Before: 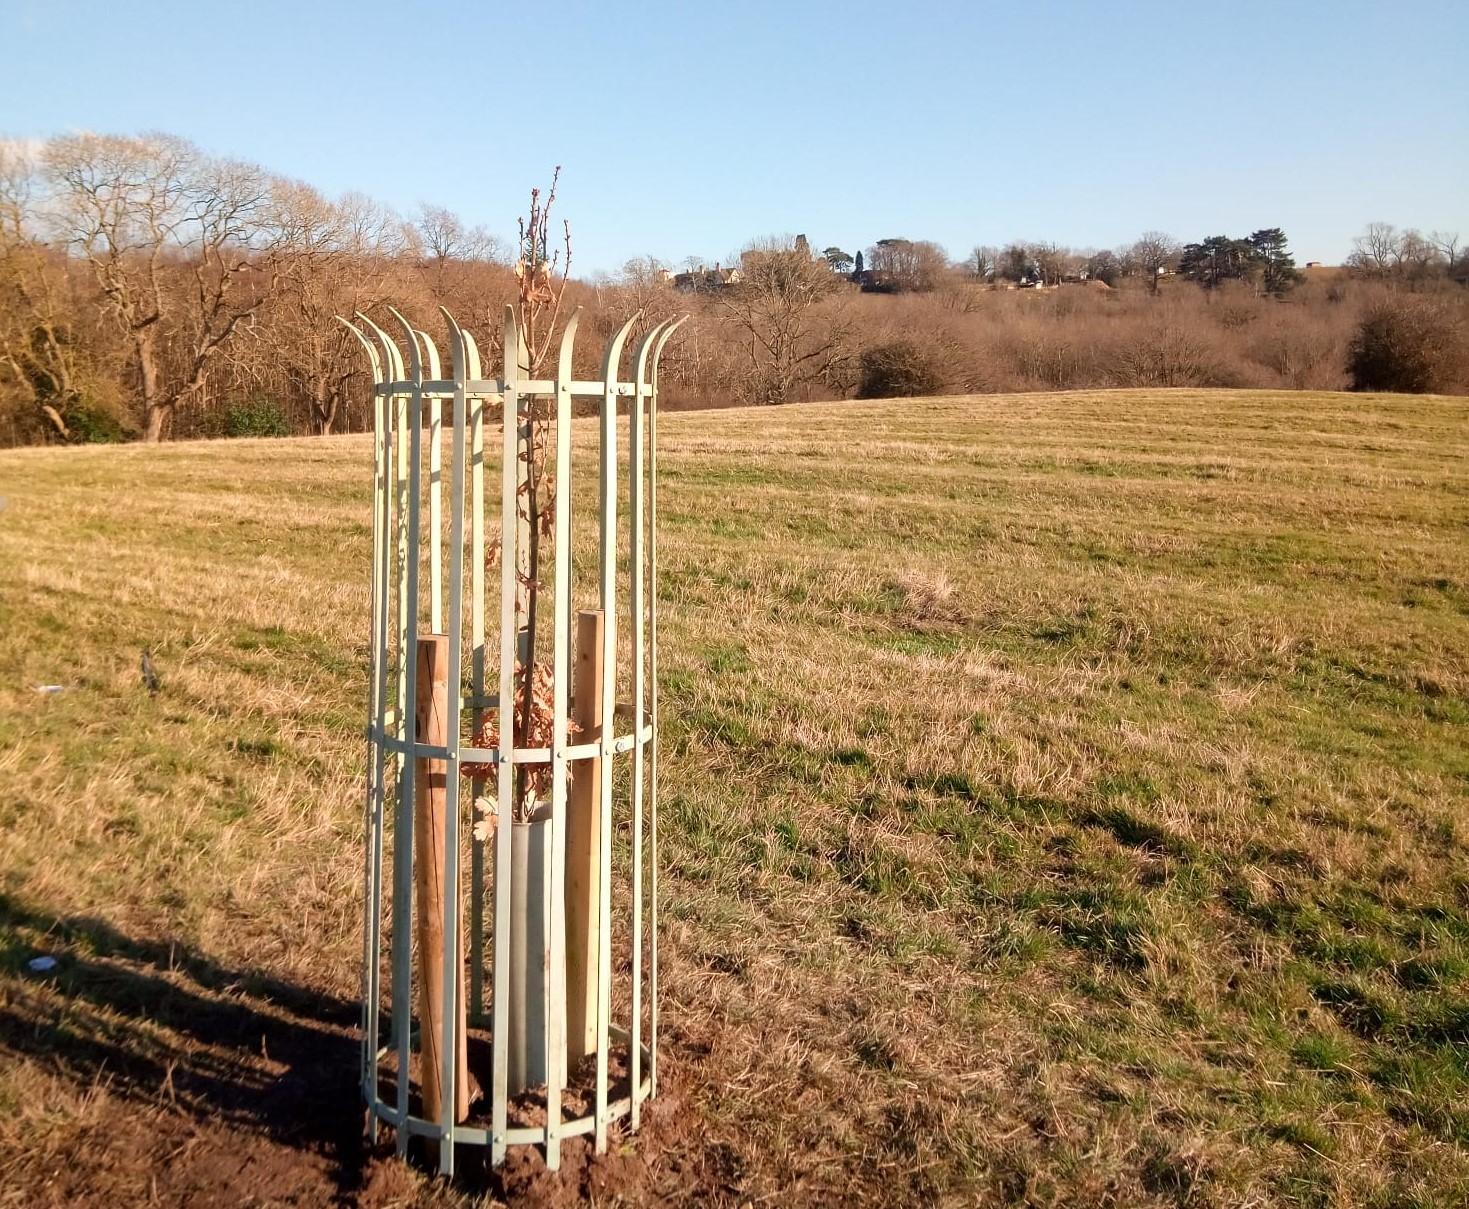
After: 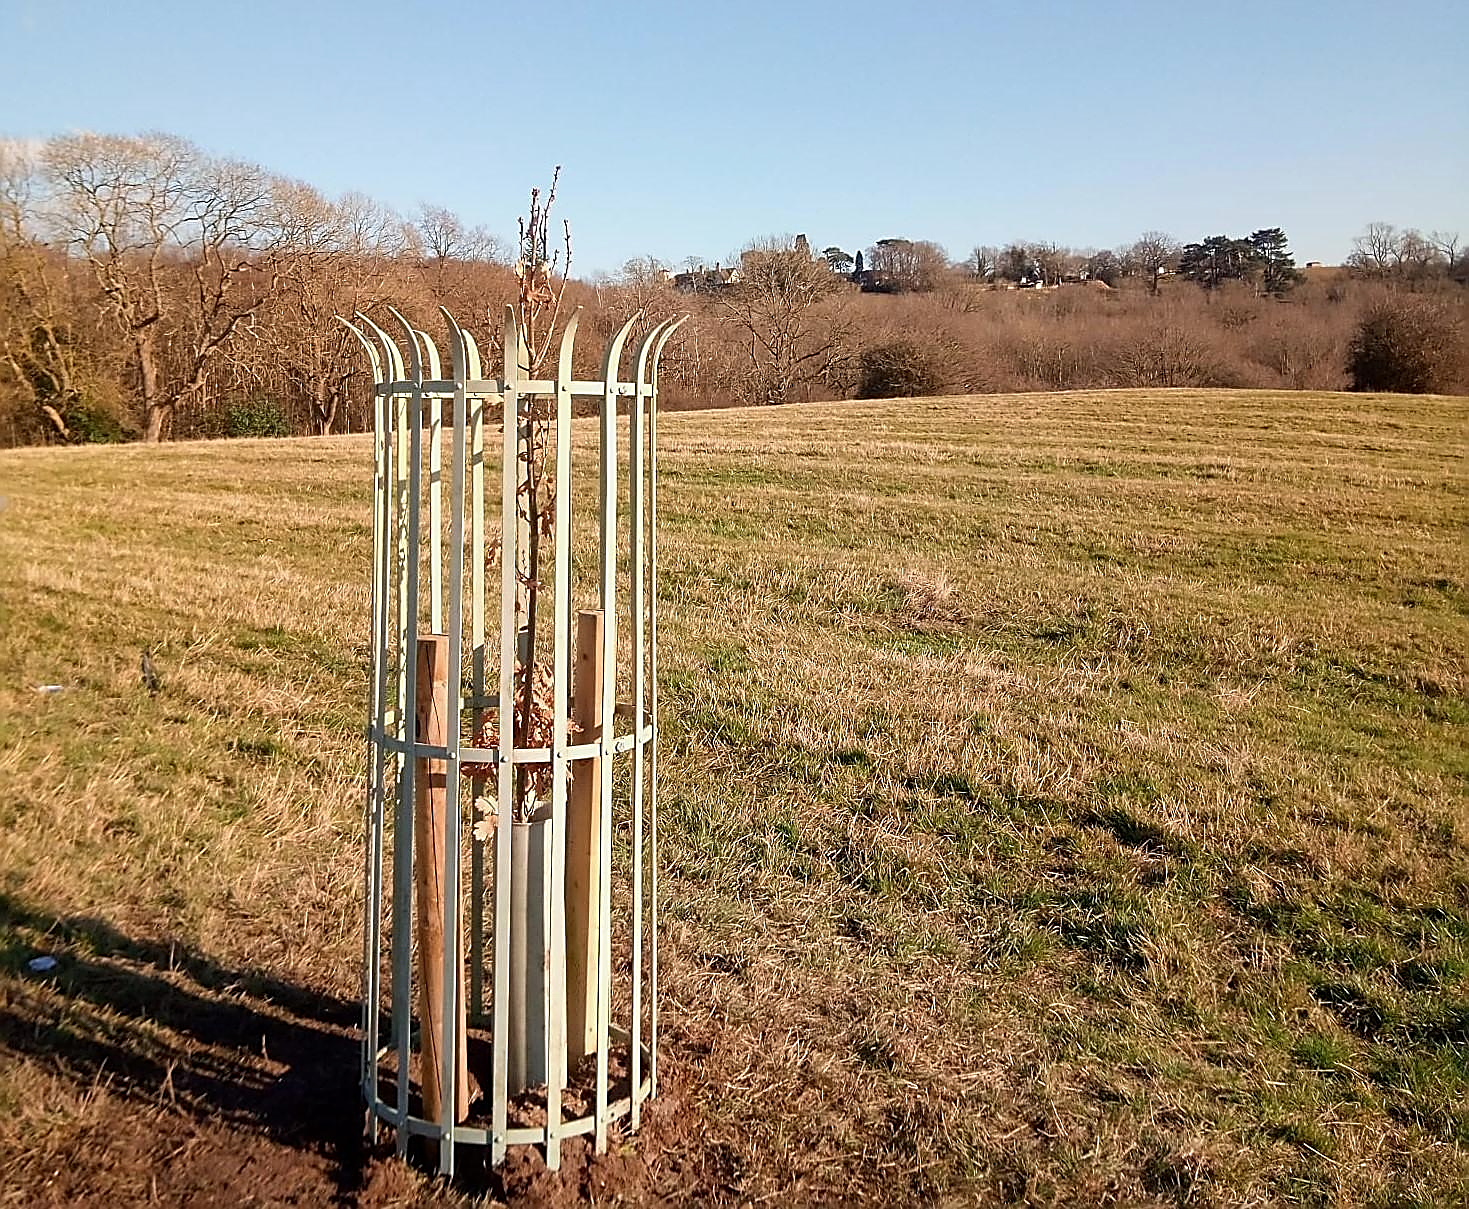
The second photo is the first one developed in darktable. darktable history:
exposure: exposure -0.145 EV, compensate highlight preservation false
sharpen: radius 1.717, amount 1.28
